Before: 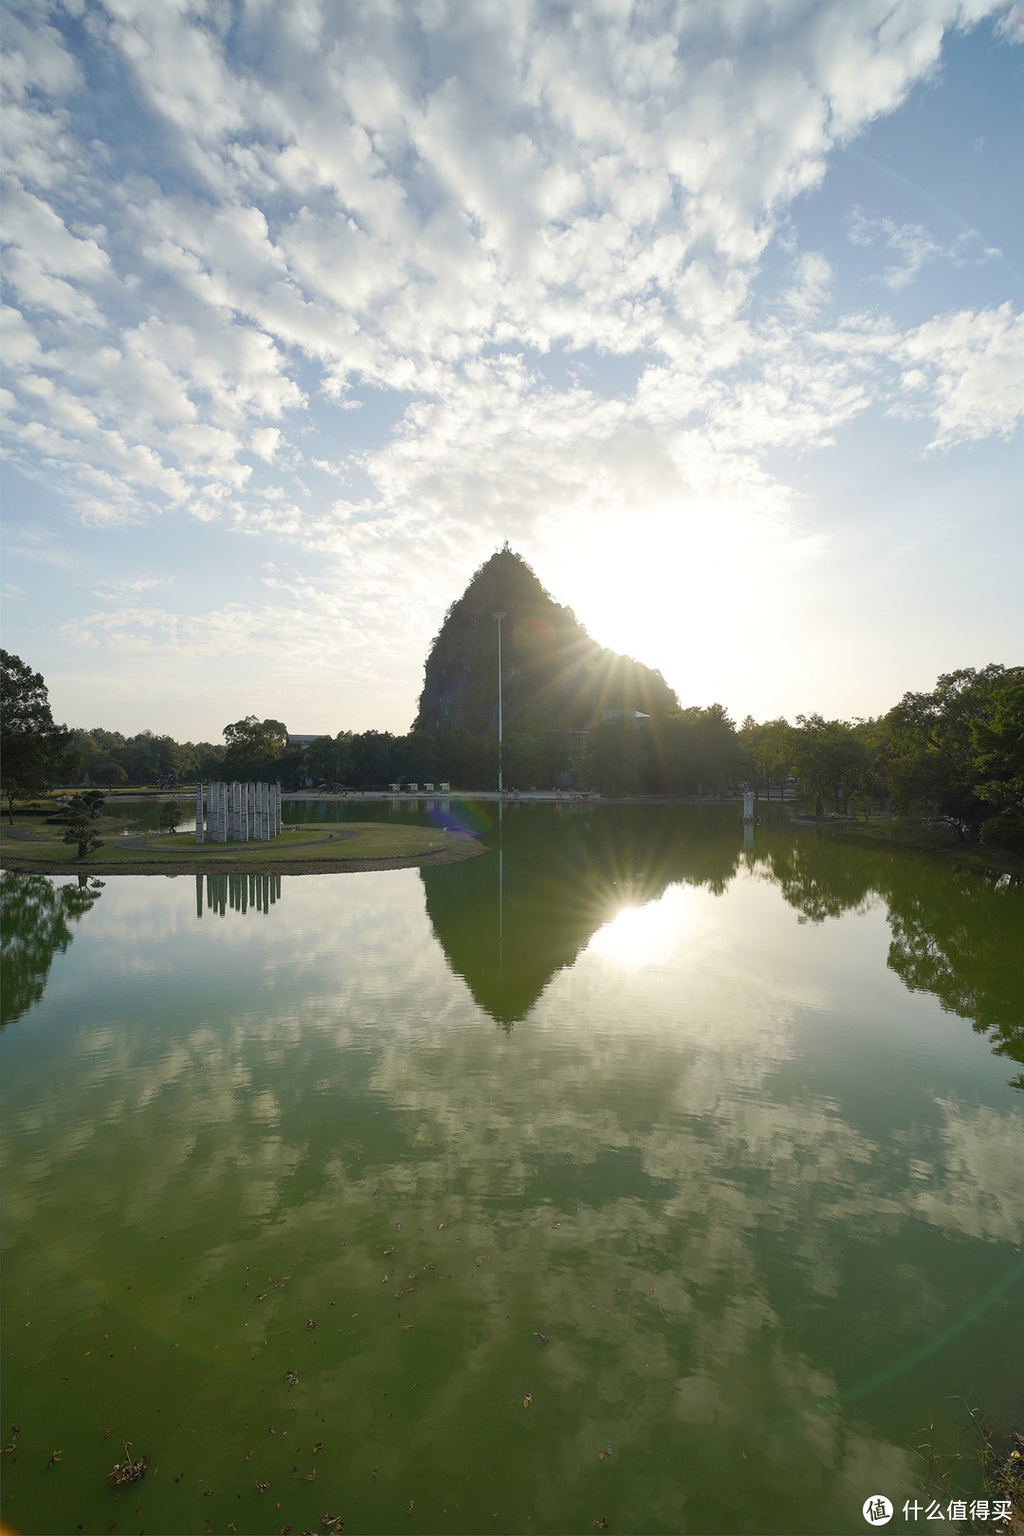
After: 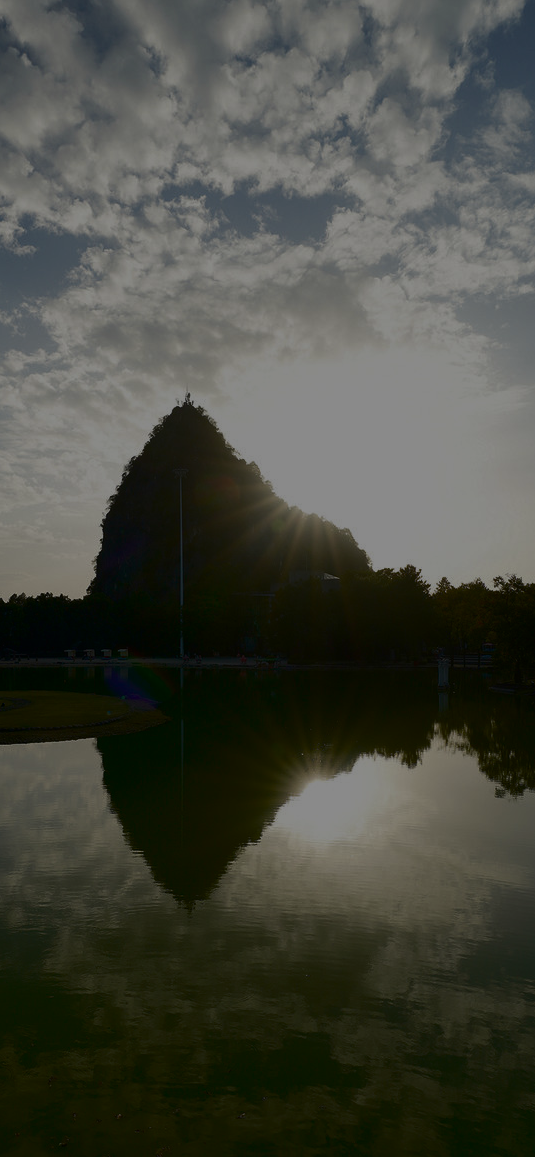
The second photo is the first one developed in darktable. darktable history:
contrast brightness saturation: contrast 0.32, brightness -0.08, saturation 0.17
exposure: exposure -2.002 EV, compensate highlight preservation false
crop: left 32.075%, top 10.976%, right 18.355%, bottom 17.596%
